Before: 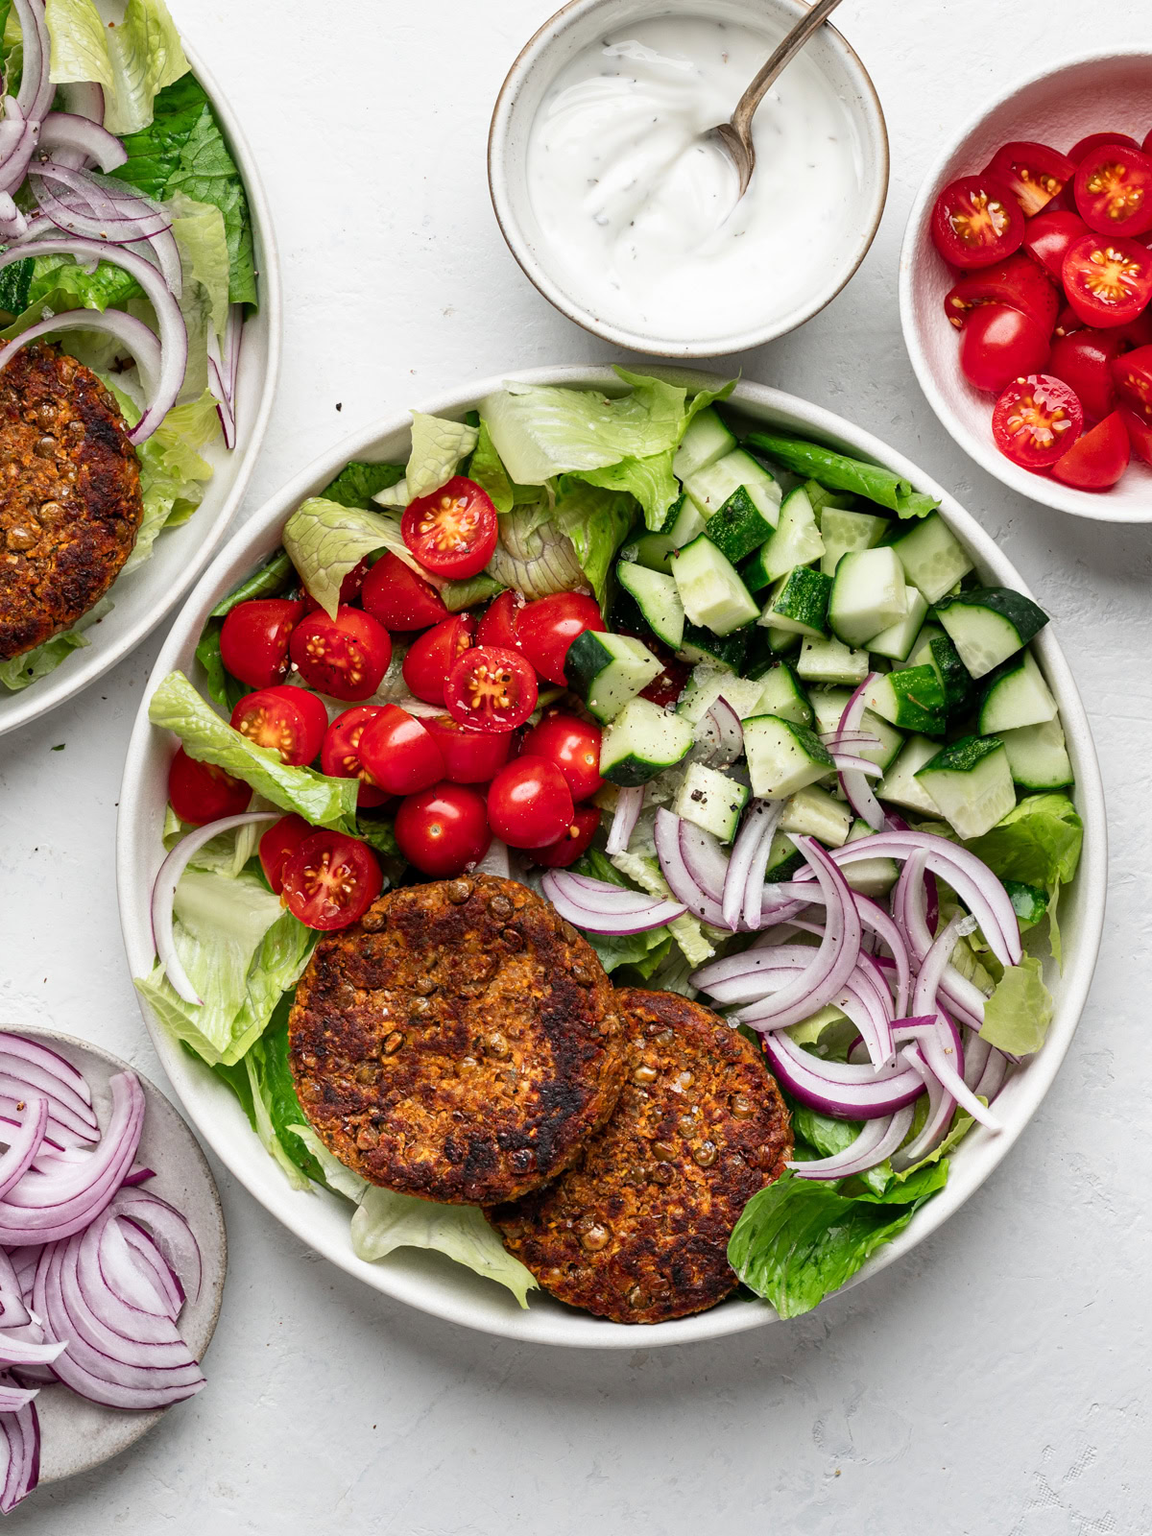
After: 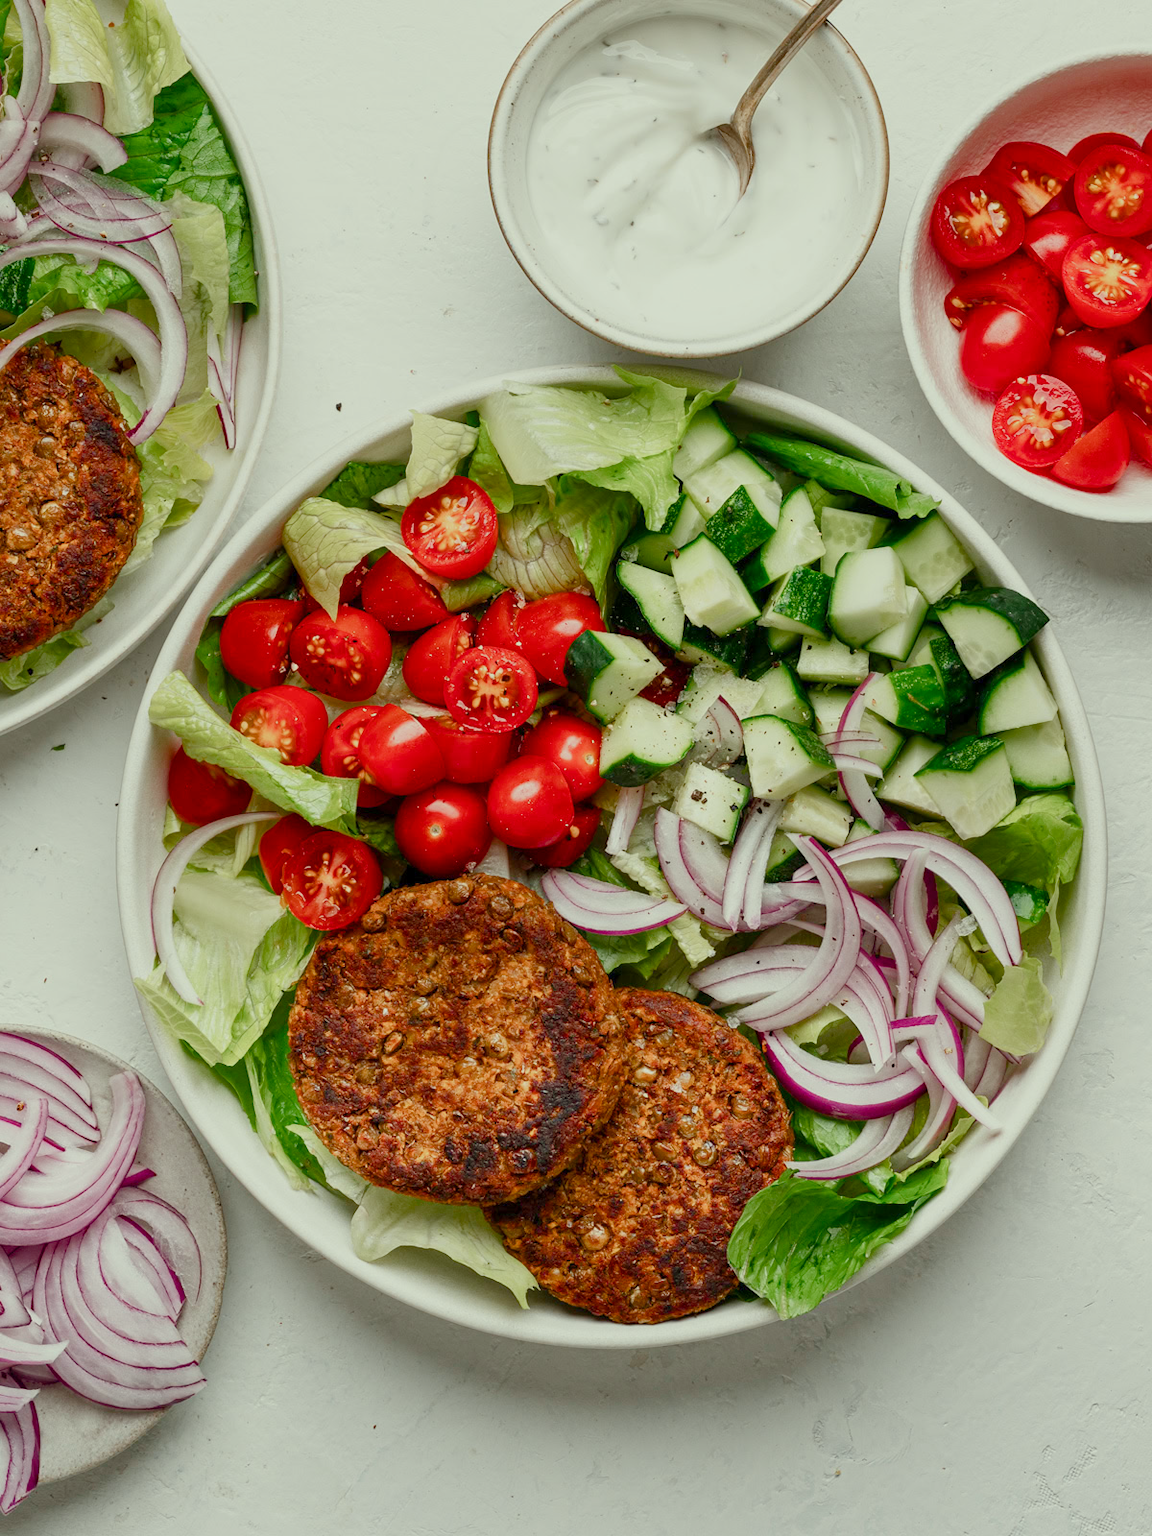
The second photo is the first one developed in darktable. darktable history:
white balance: red 1.029, blue 0.92
color balance rgb: shadows lift › chroma 1%, shadows lift › hue 113°, highlights gain › chroma 0.2%, highlights gain › hue 333°, perceptual saturation grading › global saturation 20%, perceptual saturation grading › highlights -50%, perceptual saturation grading › shadows 25%, contrast -20%
color correction: highlights a* -6.69, highlights b* 0.49
